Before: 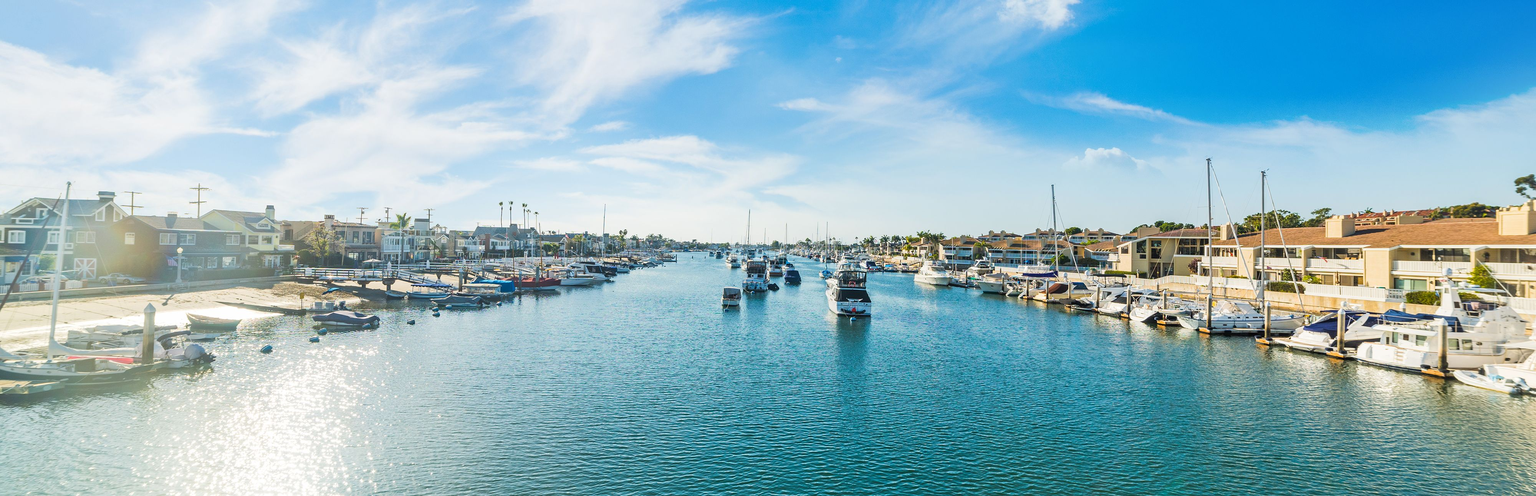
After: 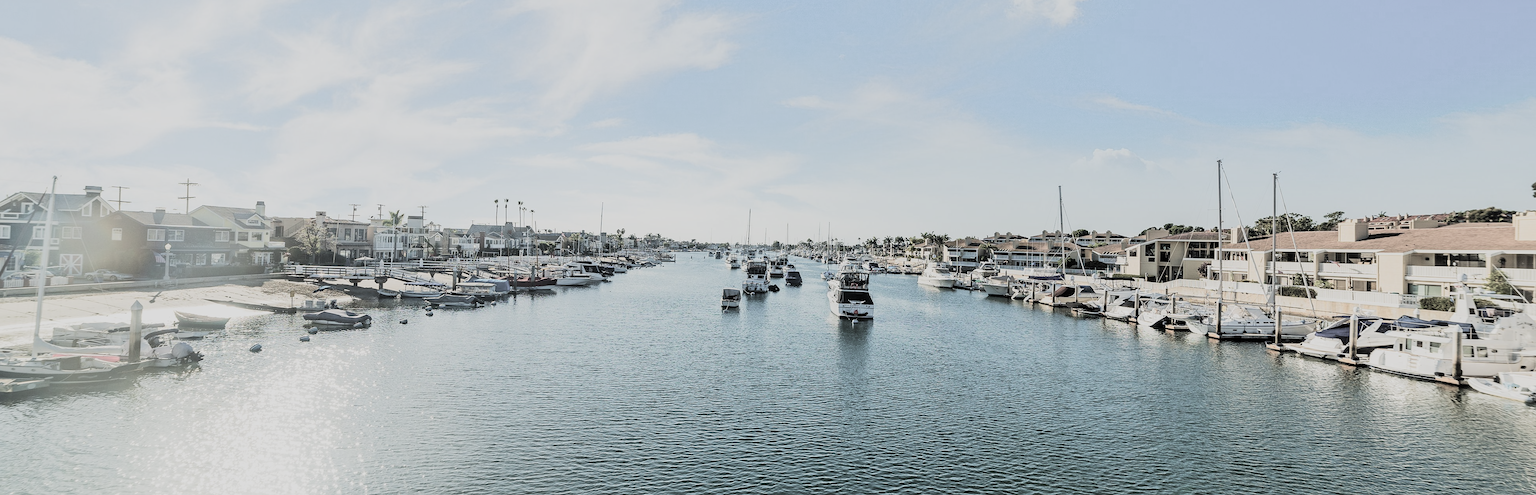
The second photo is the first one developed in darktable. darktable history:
filmic rgb: black relative exposure -5.05 EV, white relative exposure 4 EV, hardness 2.9, contrast 1.297, highlights saturation mix -30.74%, color science v5 (2021), contrast in shadows safe, contrast in highlights safe
crop and rotate: angle -0.393°
sharpen: radius 1.029, threshold 1.077
